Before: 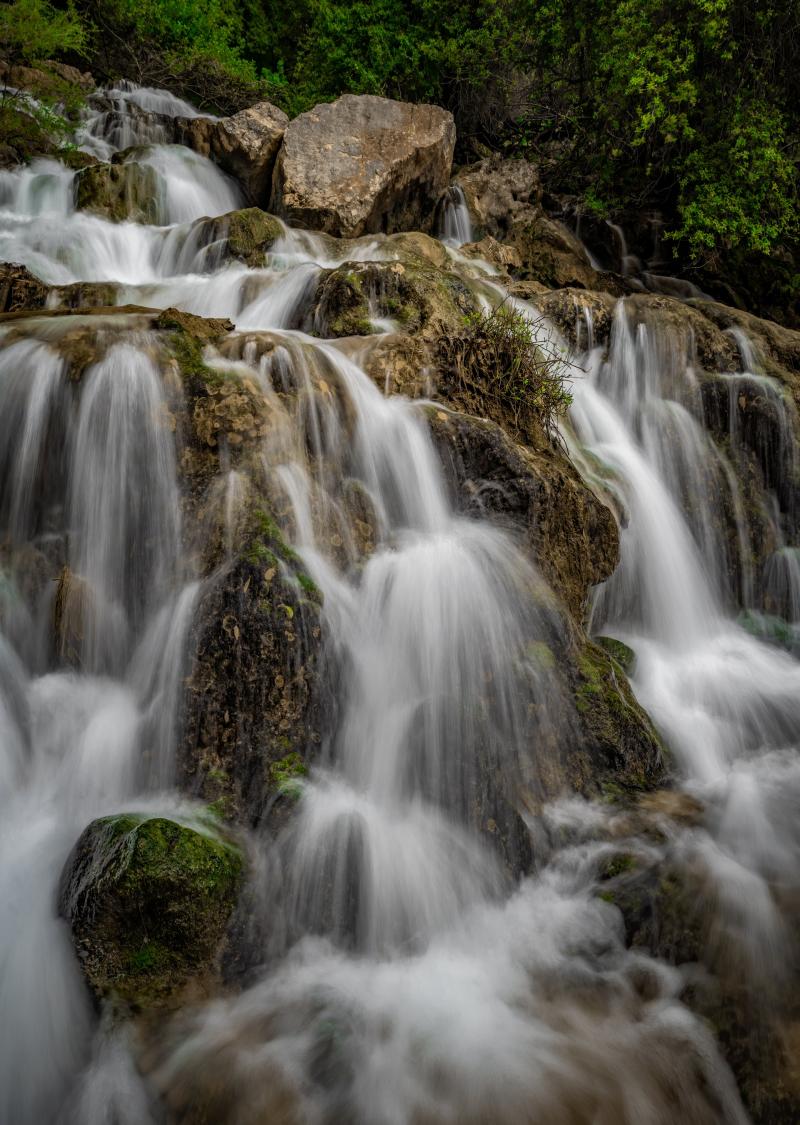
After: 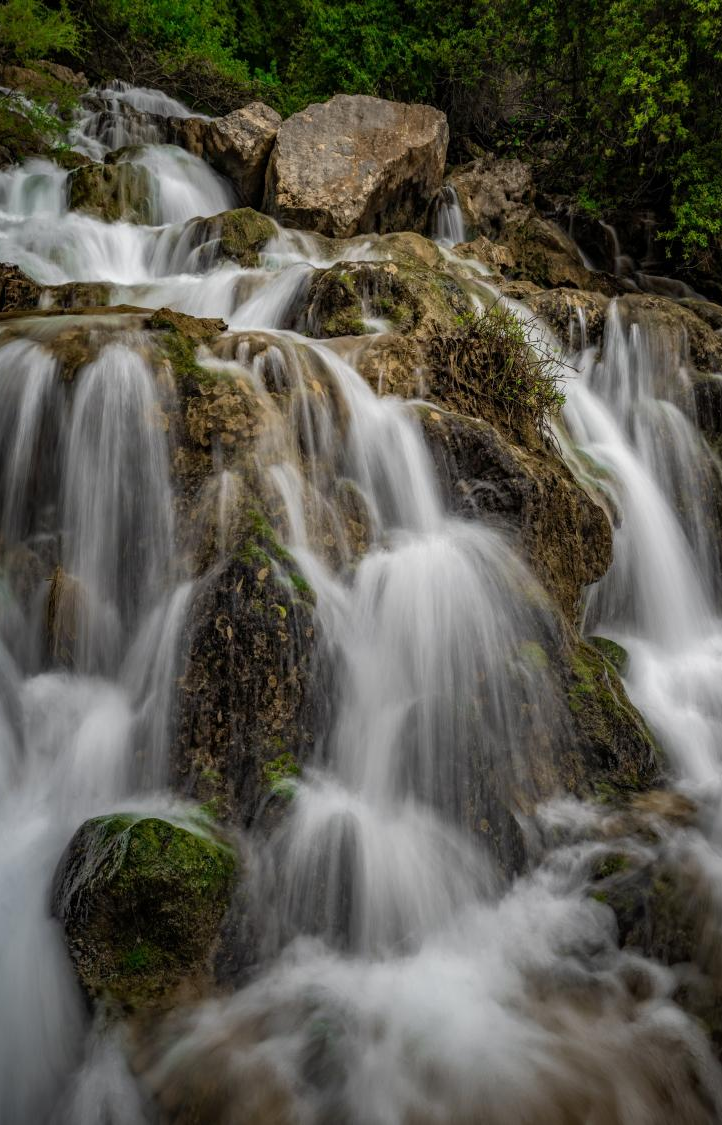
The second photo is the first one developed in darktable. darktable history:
crop and rotate: left 0.949%, right 8.709%
